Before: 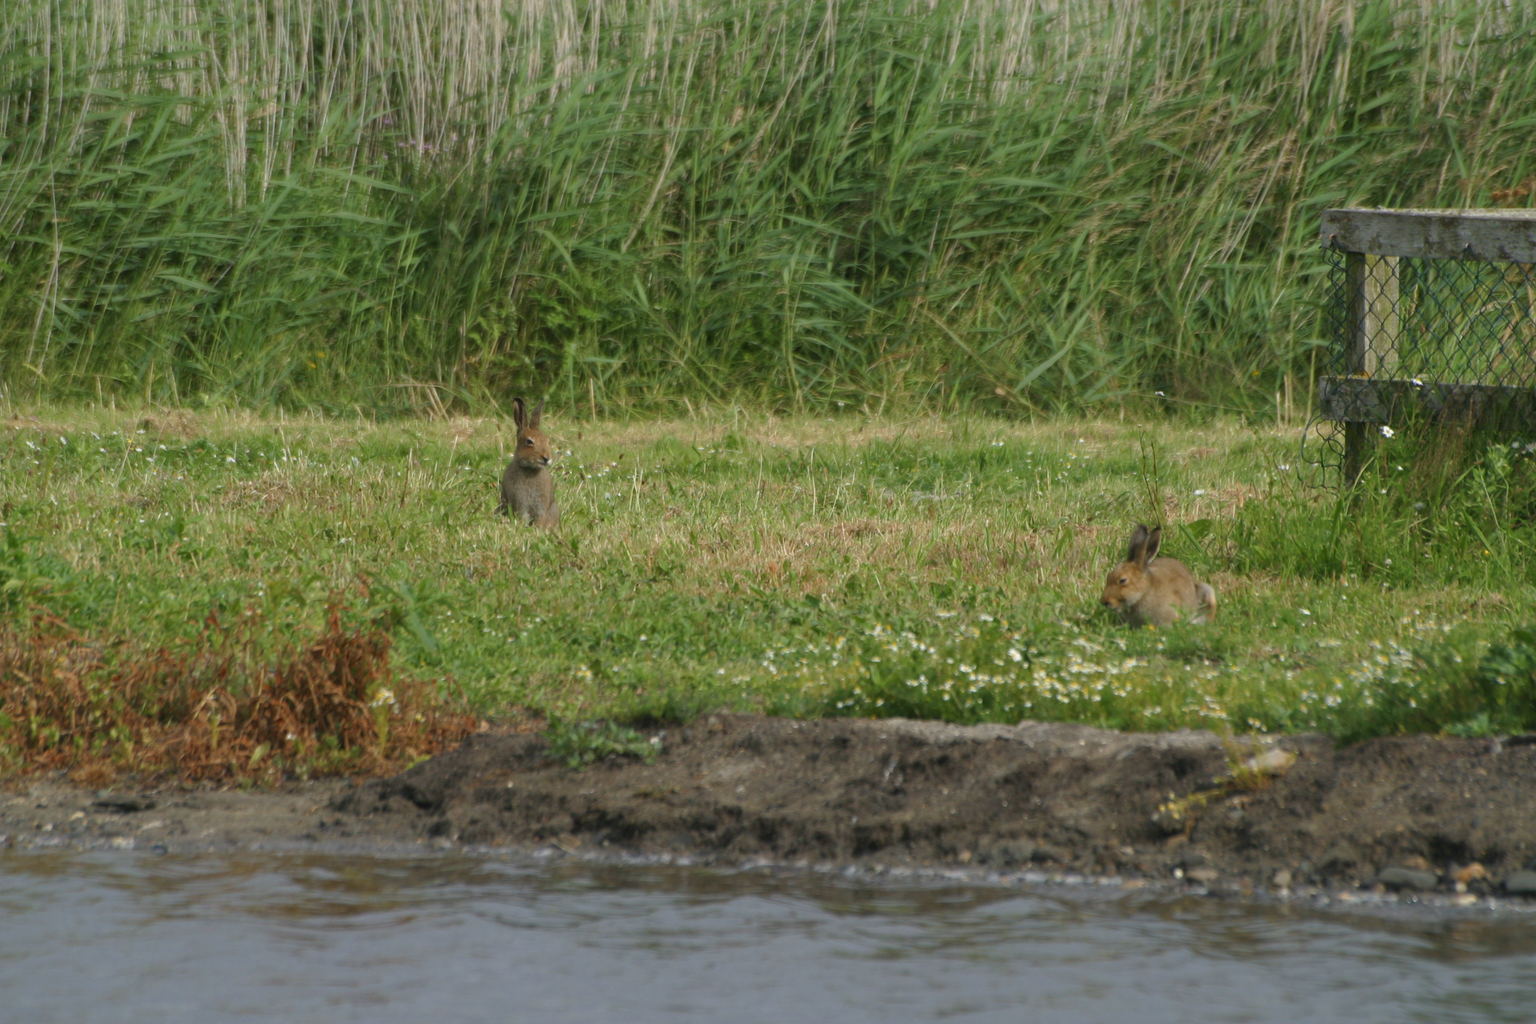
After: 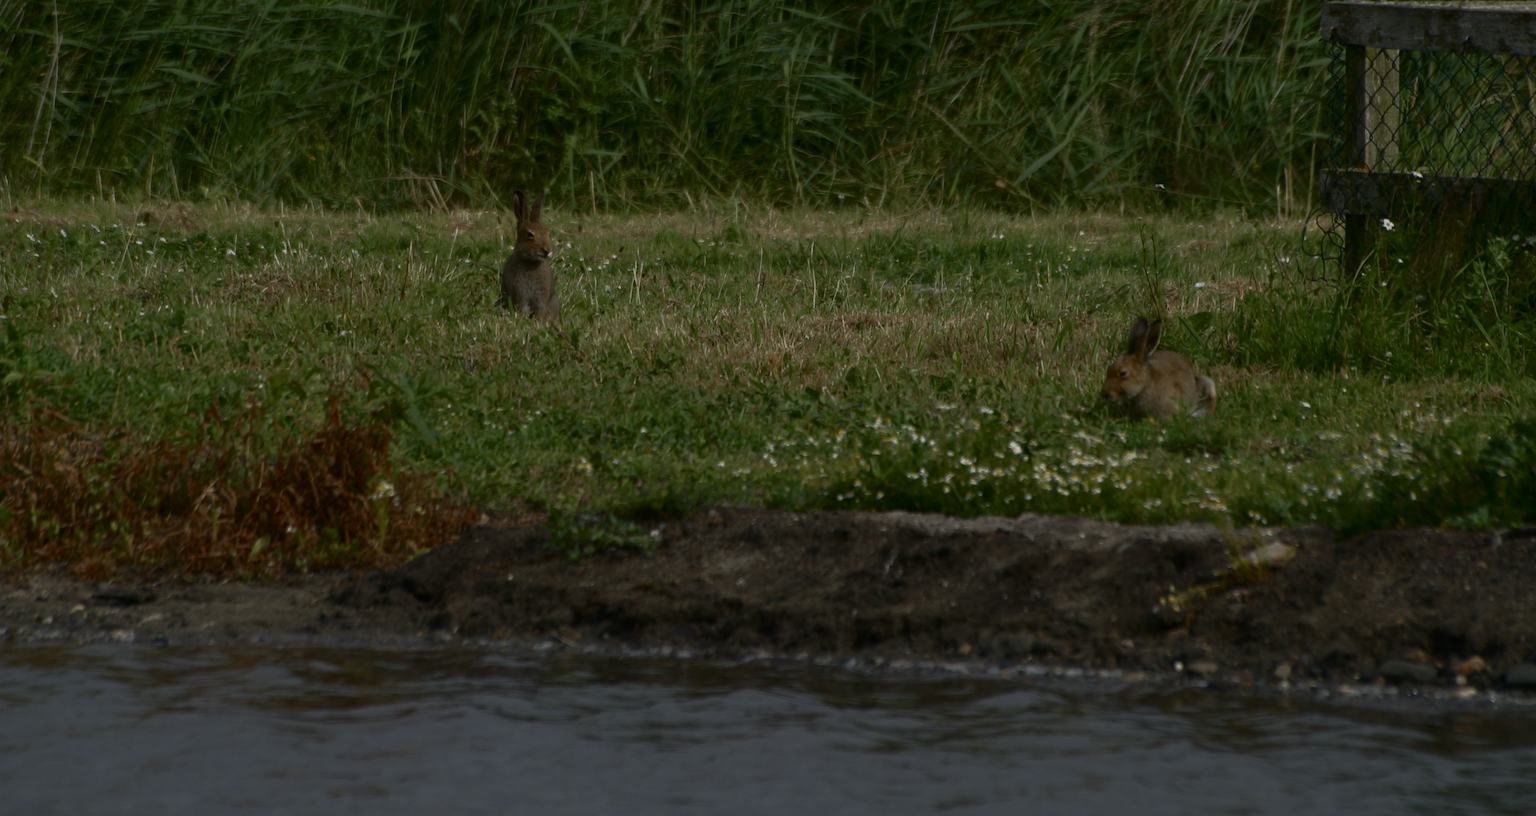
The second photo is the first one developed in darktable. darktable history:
crop and rotate: top 20.305%
tone equalizer: -8 EV -1.98 EV, -7 EV -1.97 EV, -6 EV -2 EV, -5 EV -1.98 EV, -4 EV -2 EV, -3 EV -2 EV, -2 EV -1.97 EV, -1 EV -1.62 EV, +0 EV -1.98 EV, edges refinement/feathering 500, mask exposure compensation -1.57 EV, preserve details no
exposure: exposure 0.296 EV, compensate highlight preservation false
tone curve: curves: ch0 [(0, 0) (0.003, 0.002) (0.011, 0.006) (0.025, 0.014) (0.044, 0.025) (0.069, 0.039) (0.1, 0.056) (0.136, 0.082) (0.177, 0.116) (0.224, 0.163) (0.277, 0.233) (0.335, 0.311) (0.399, 0.396) (0.468, 0.488) (0.543, 0.588) (0.623, 0.695) (0.709, 0.809) (0.801, 0.912) (0.898, 0.997) (1, 1)], color space Lab, independent channels, preserve colors none
